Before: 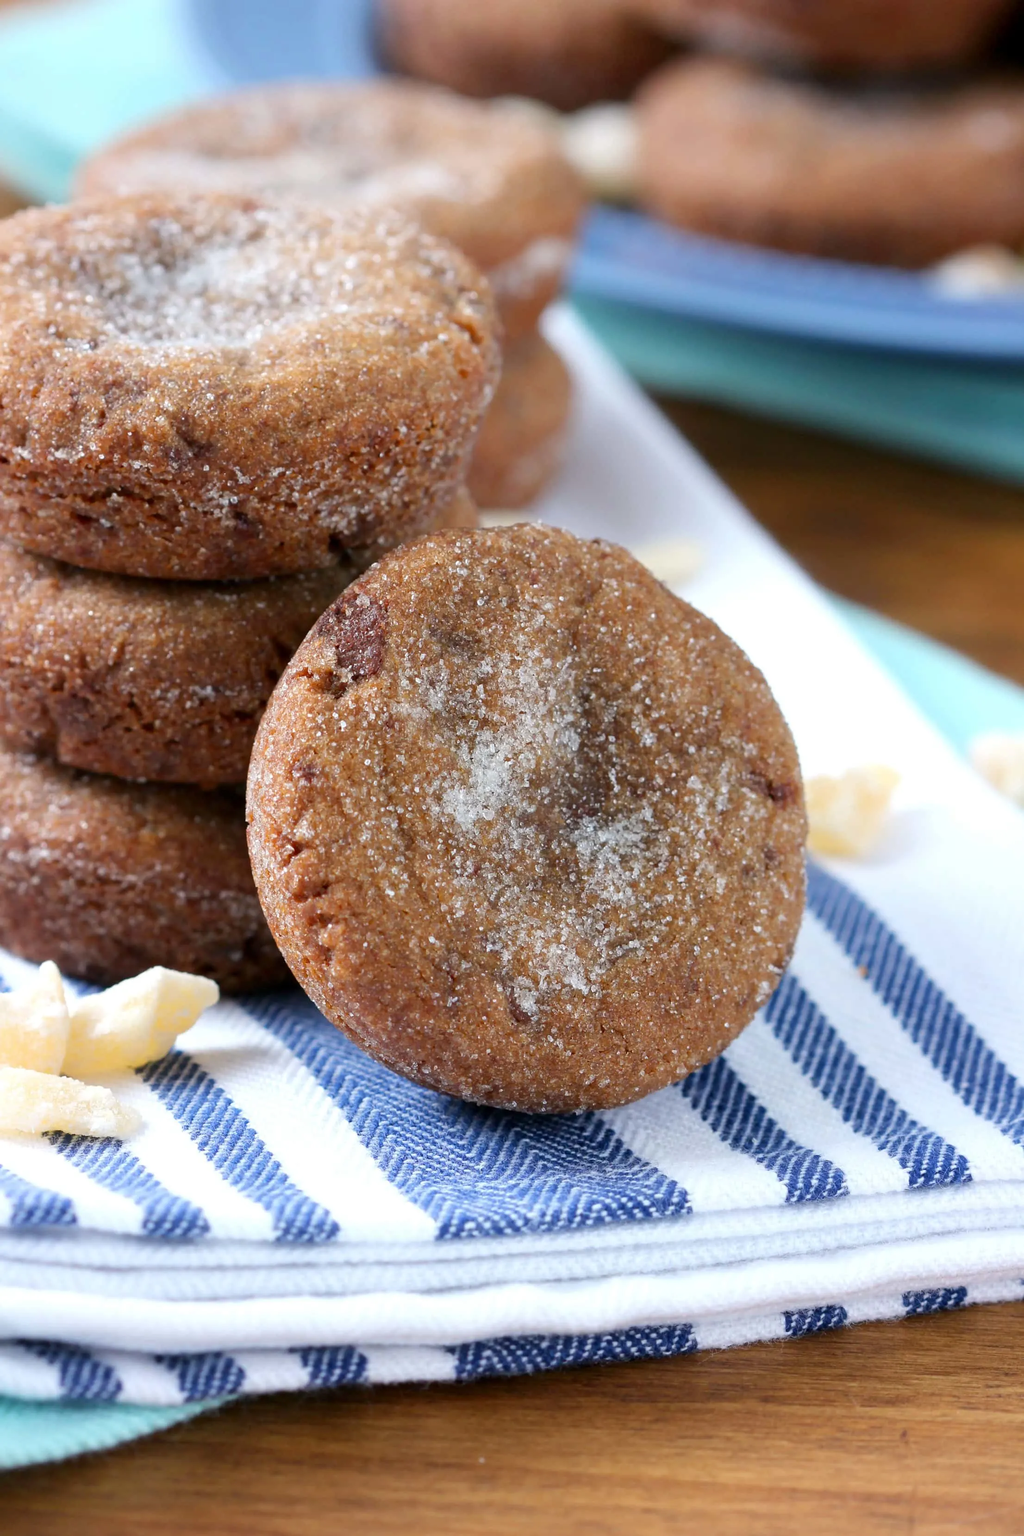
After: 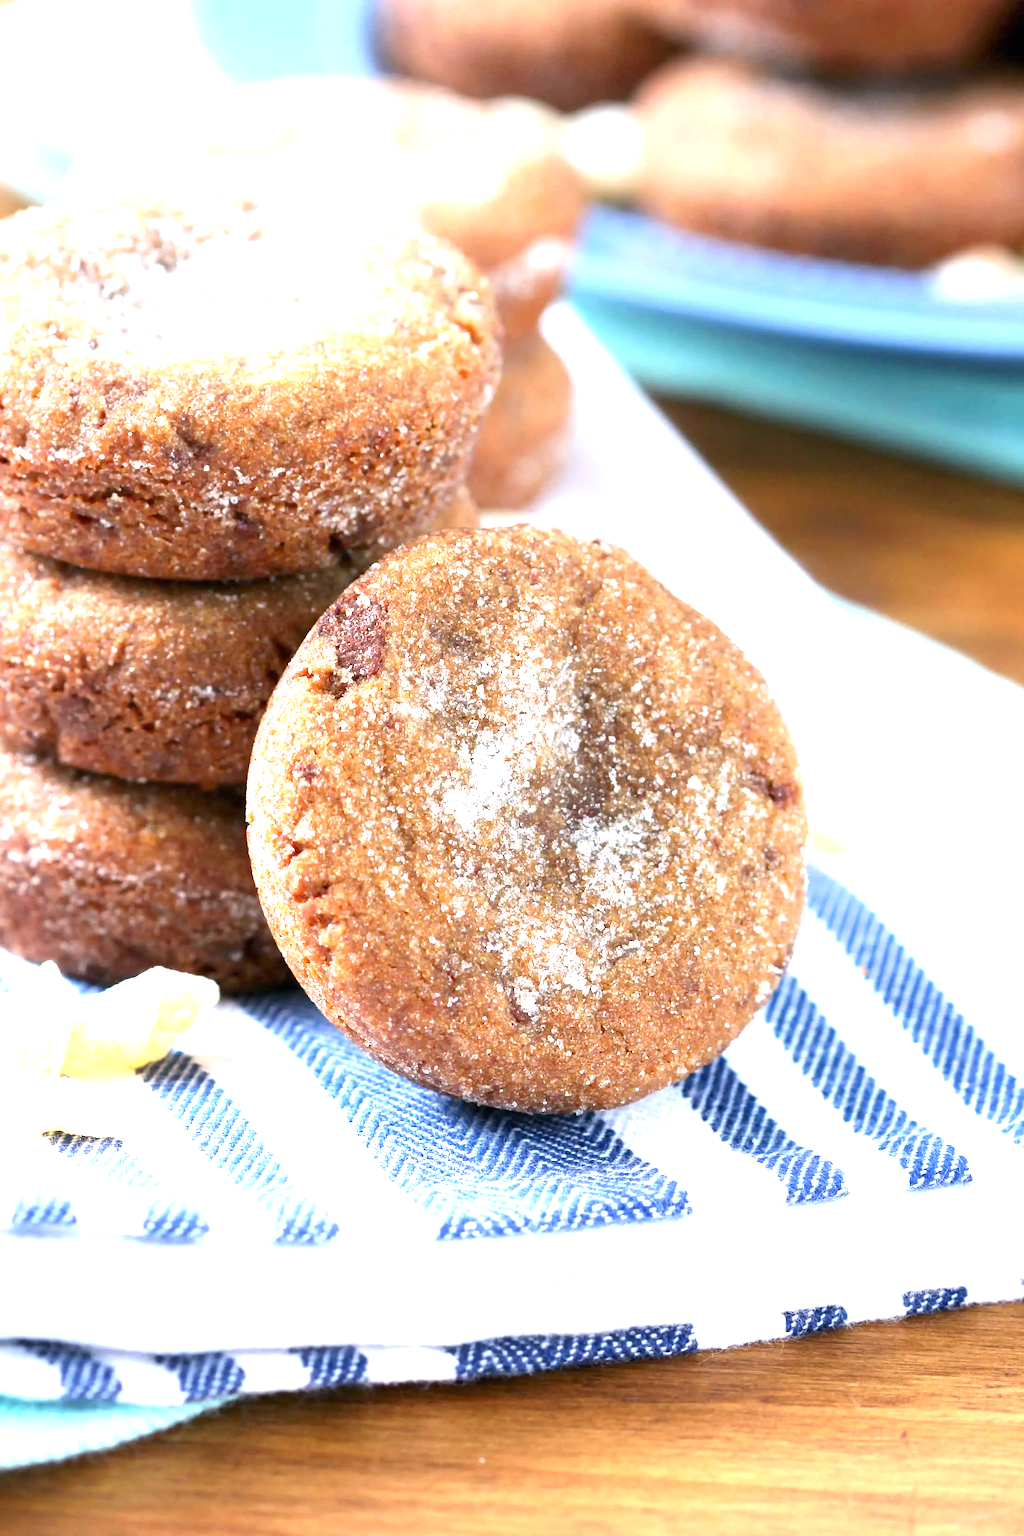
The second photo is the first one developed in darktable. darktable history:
exposure: black level correction 0, exposure 1.477 EV, compensate exposure bias true, compensate highlight preservation false
